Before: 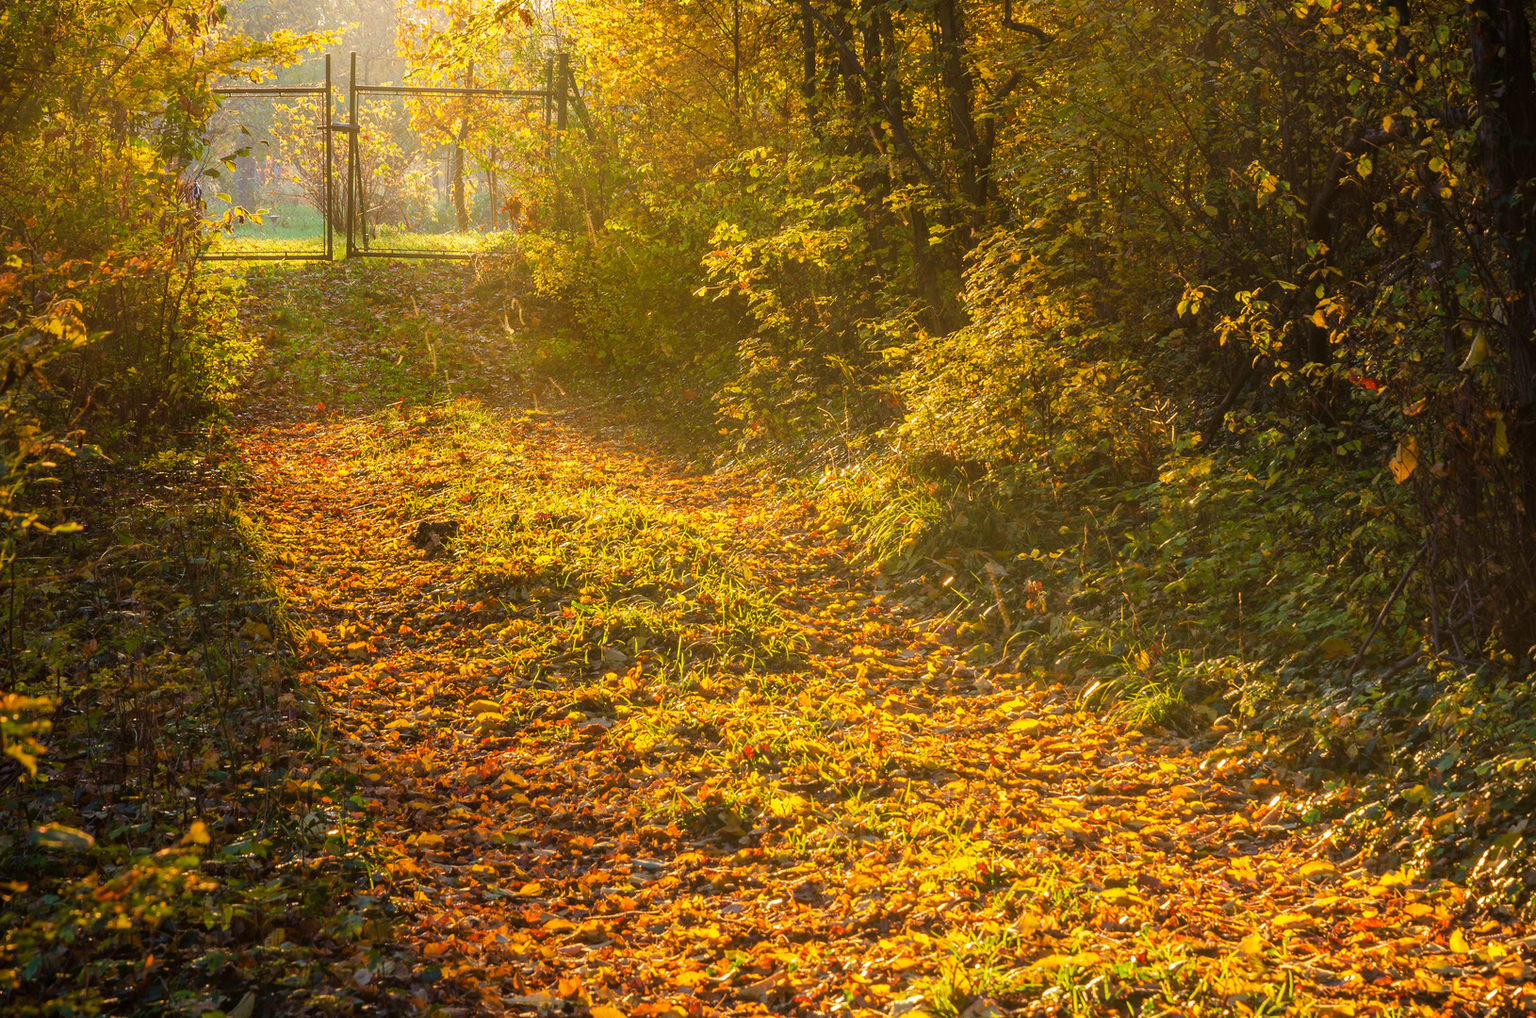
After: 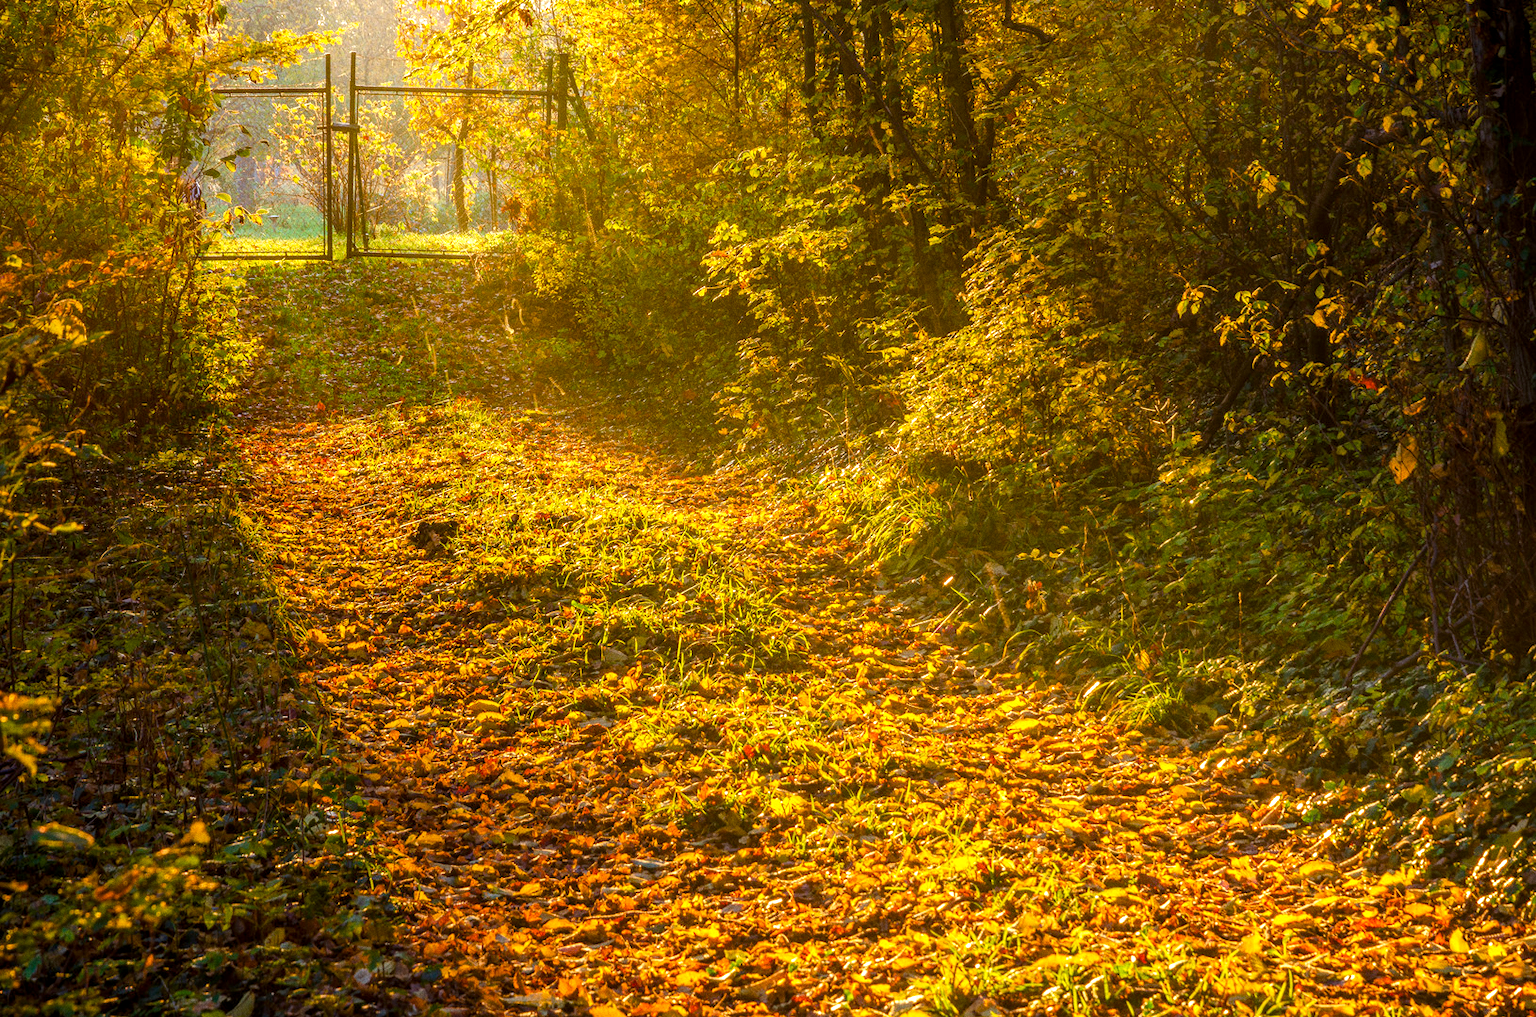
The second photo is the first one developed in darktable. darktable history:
grain: on, module defaults
local contrast: detail 130%
color balance rgb: linear chroma grading › global chroma 8.12%, perceptual saturation grading › global saturation 9.07%, perceptual saturation grading › highlights -13.84%, perceptual saturation grading › mid-tones 14.88%, perceptual saturation grading › shadows 22.8%, perceptual brilliance grading › highlights 2.61%, global vibrance 12.07%
